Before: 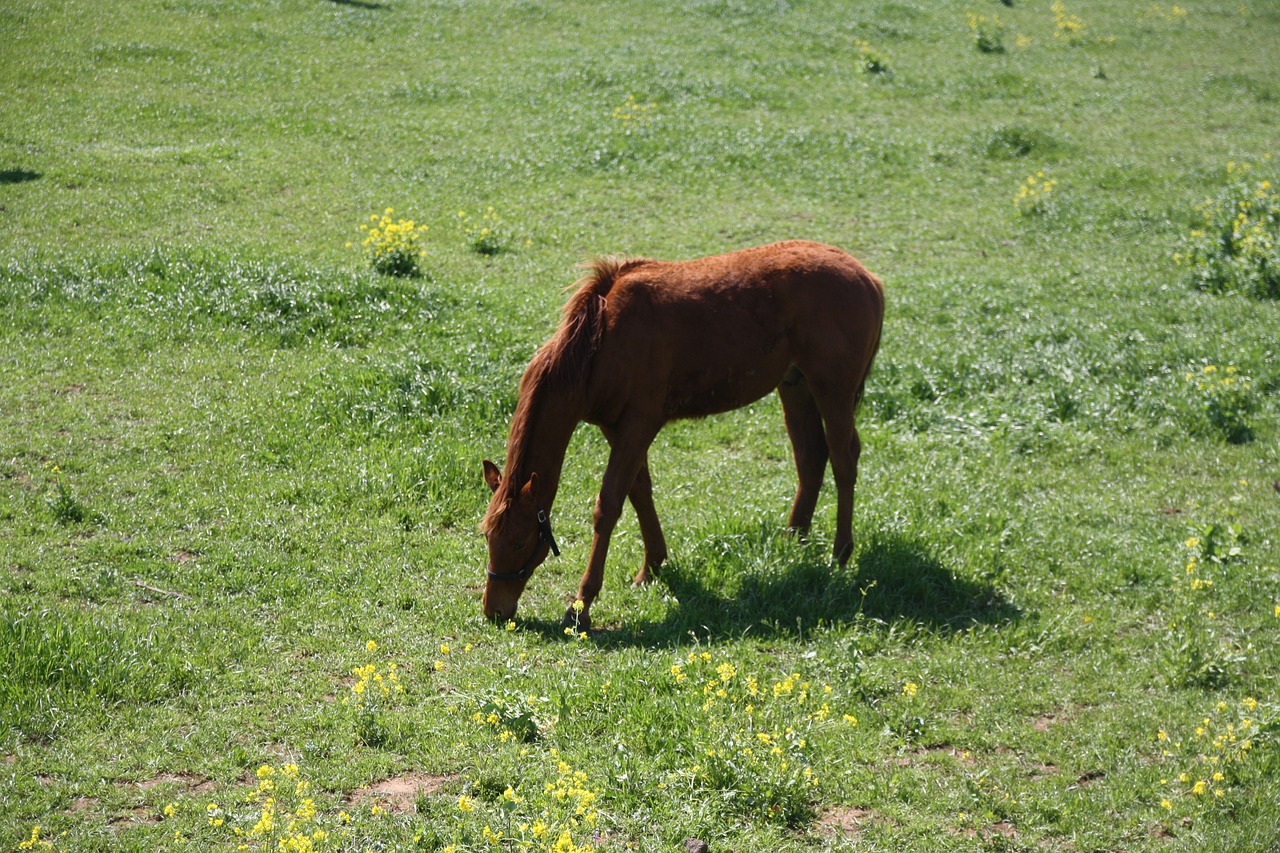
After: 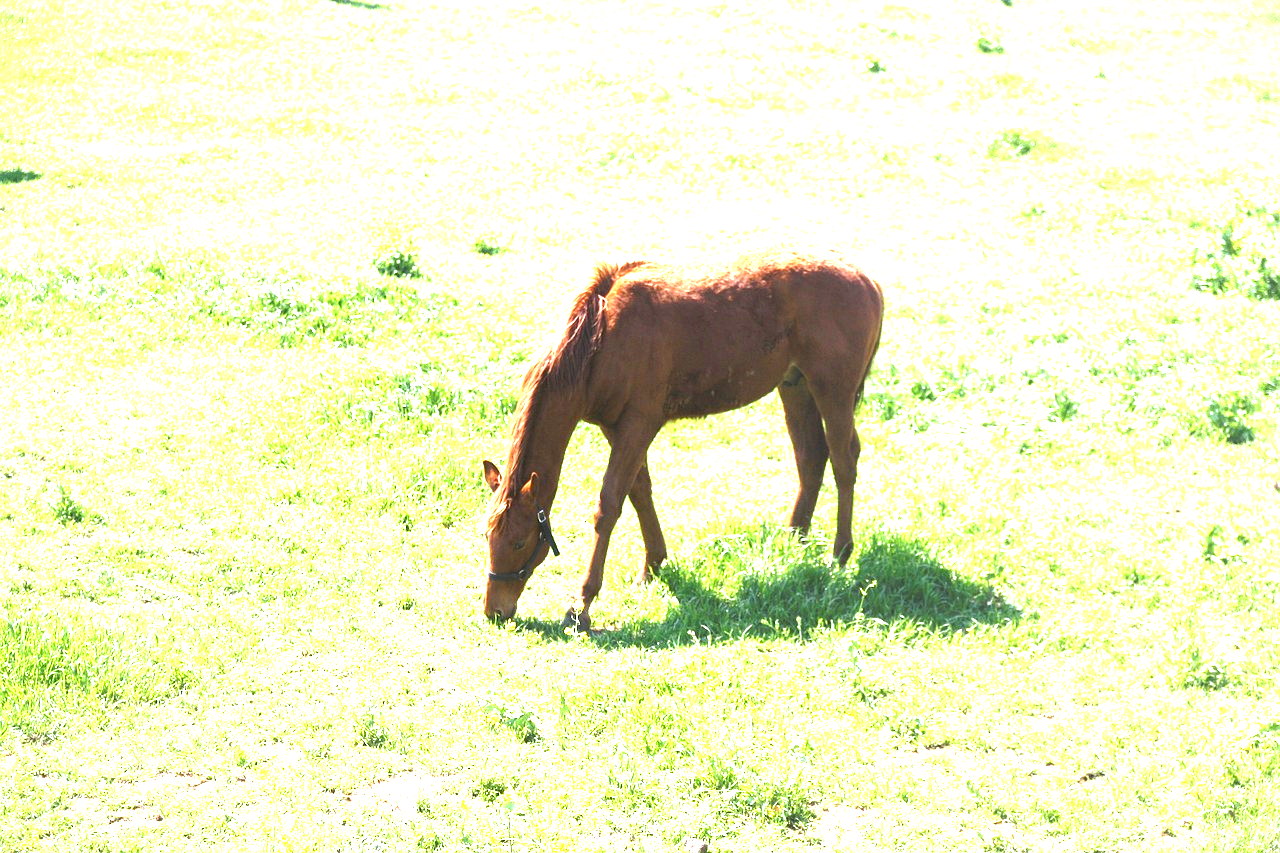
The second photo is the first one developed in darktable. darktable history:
exposure: exposure 3 EV, compensate highlight preservation false
tone curve: curves: ch0 [(0, 0) (0.003, 0.003) (0.011, 0.011) (0.025, 0.024) (0.044, 0.043) (0.069, 0.068) (0.1, 0.098) (0.136, 0.133) (0.177, 0.174) (0.224, 0.22) (0.277, 0.272) (0.335, 0.329) (0.399, 0.391) (0.468, 0.459) (0.543, 0.545) (0.623, 0.625) (0.709, 0.711) (0.801, 0.802) (0.898, 0.898) (1, 1)], preserve colors none
